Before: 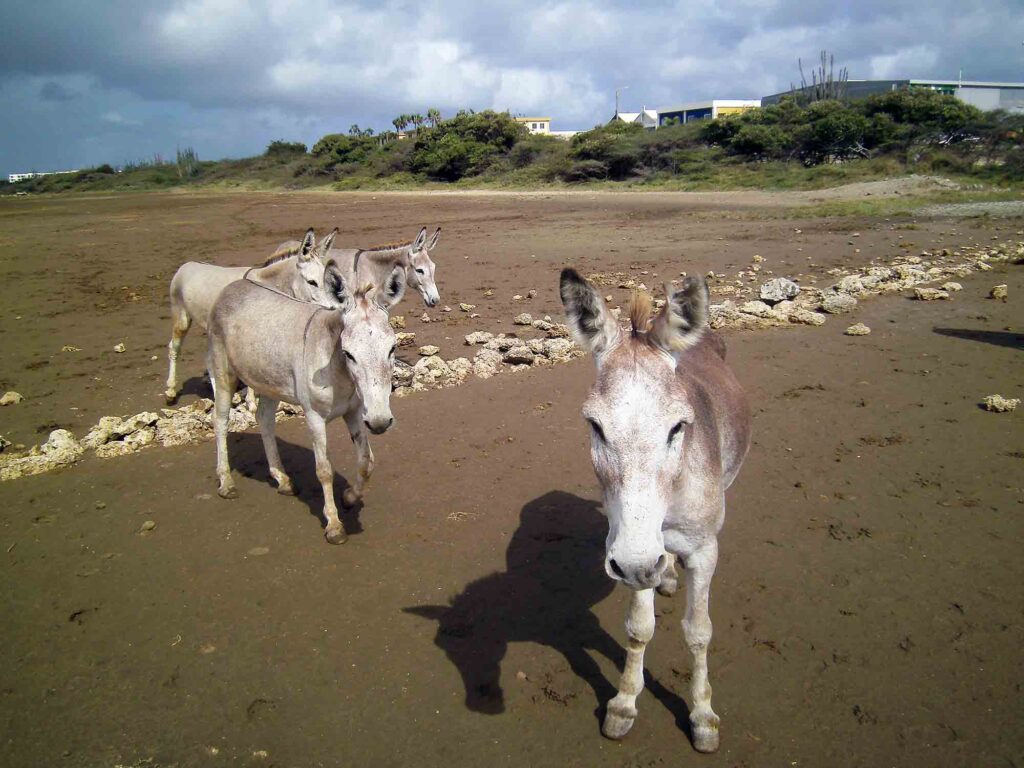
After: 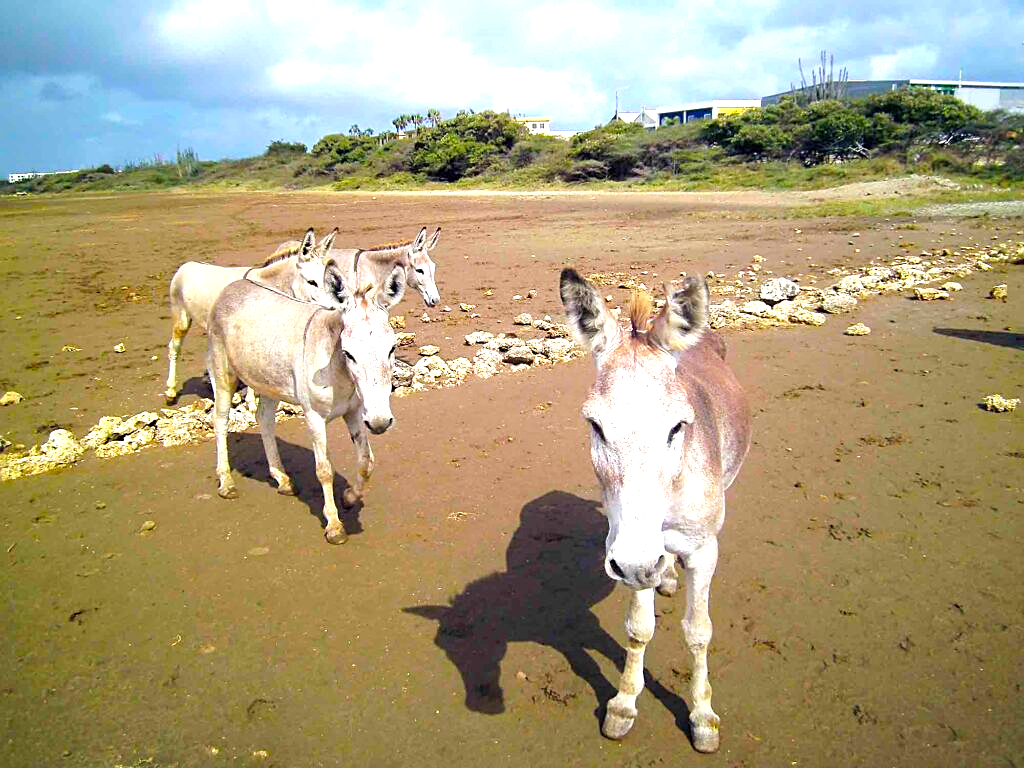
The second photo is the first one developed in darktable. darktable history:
color balance rgb: perceptual saturation grading › global saturation 25%, perceptual brilliance grading › mid-tones 10%, perceptual brilliance grading › shadows 15%, global vibrance 20%
exposure: black level correction 0, exposure 1 EV, compensate highlight preservation false
sharpen: on, module defaults
base curve: exposure shift 0, preserve colors none
